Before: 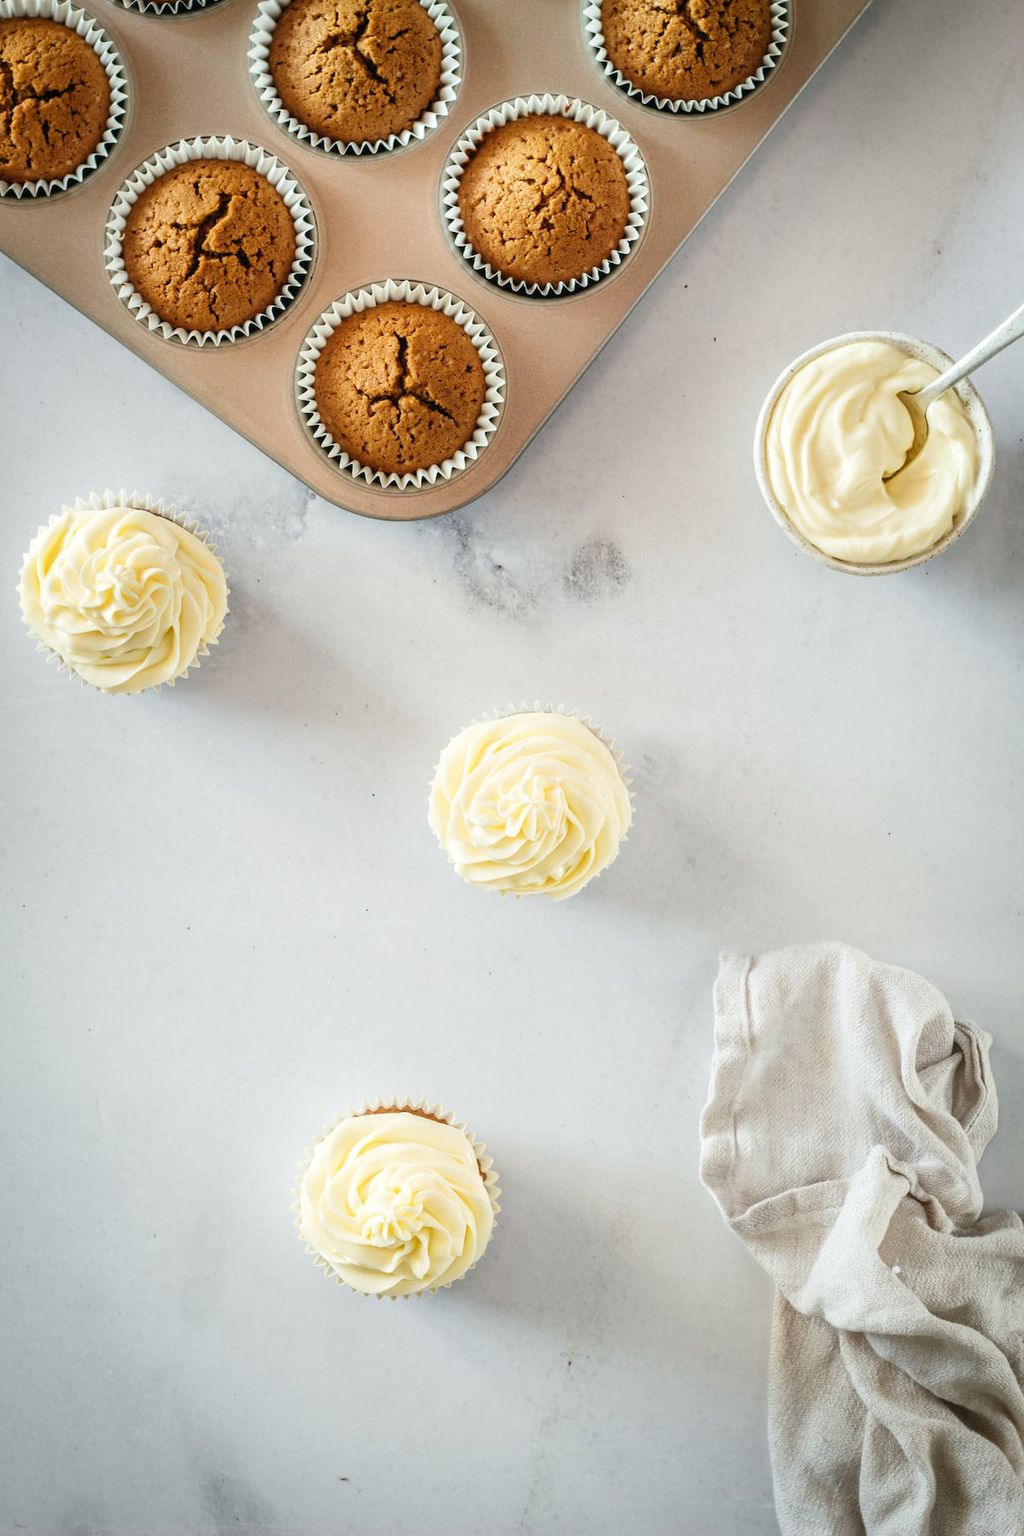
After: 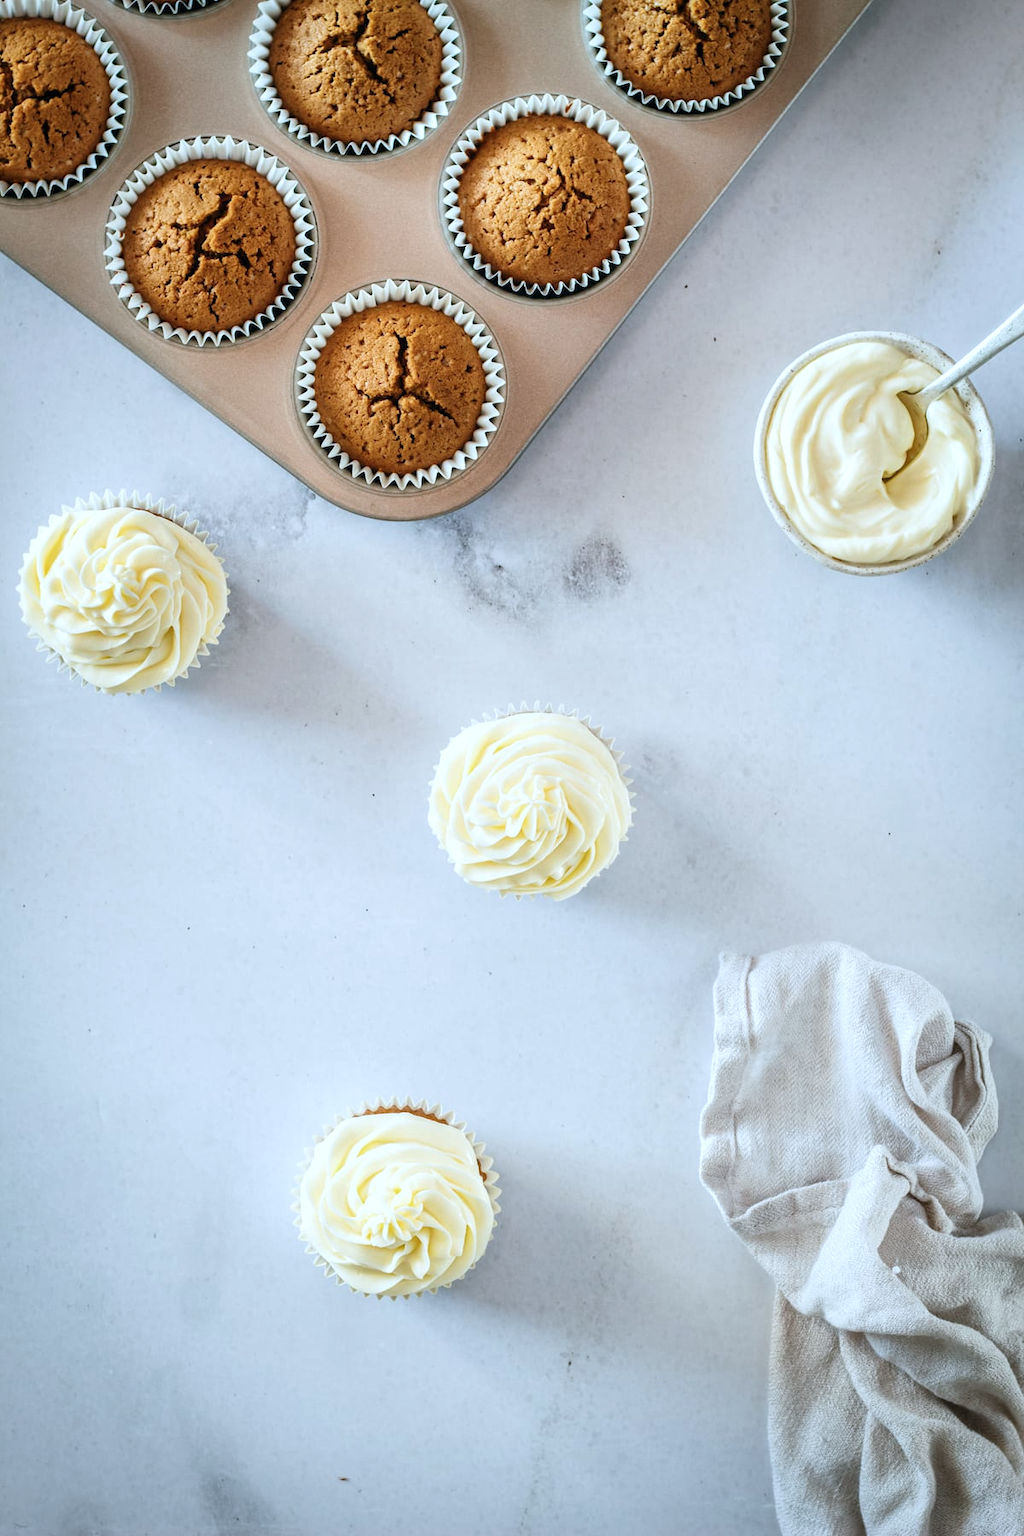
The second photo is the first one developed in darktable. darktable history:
color calibration: x 0.372, y 0.386, temperature 4283.97 K
local contrast: mode bilateral grid, contrast 20, coarseness 50, detail 120%, midtone range 0.2
